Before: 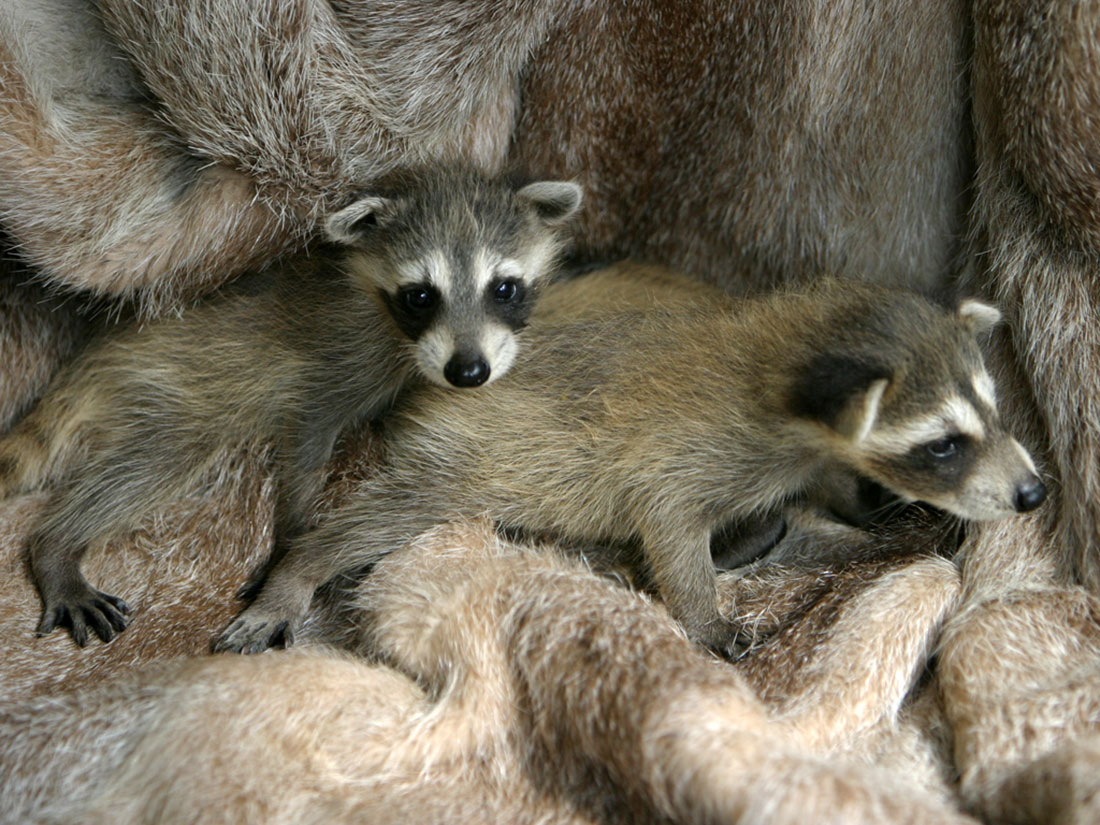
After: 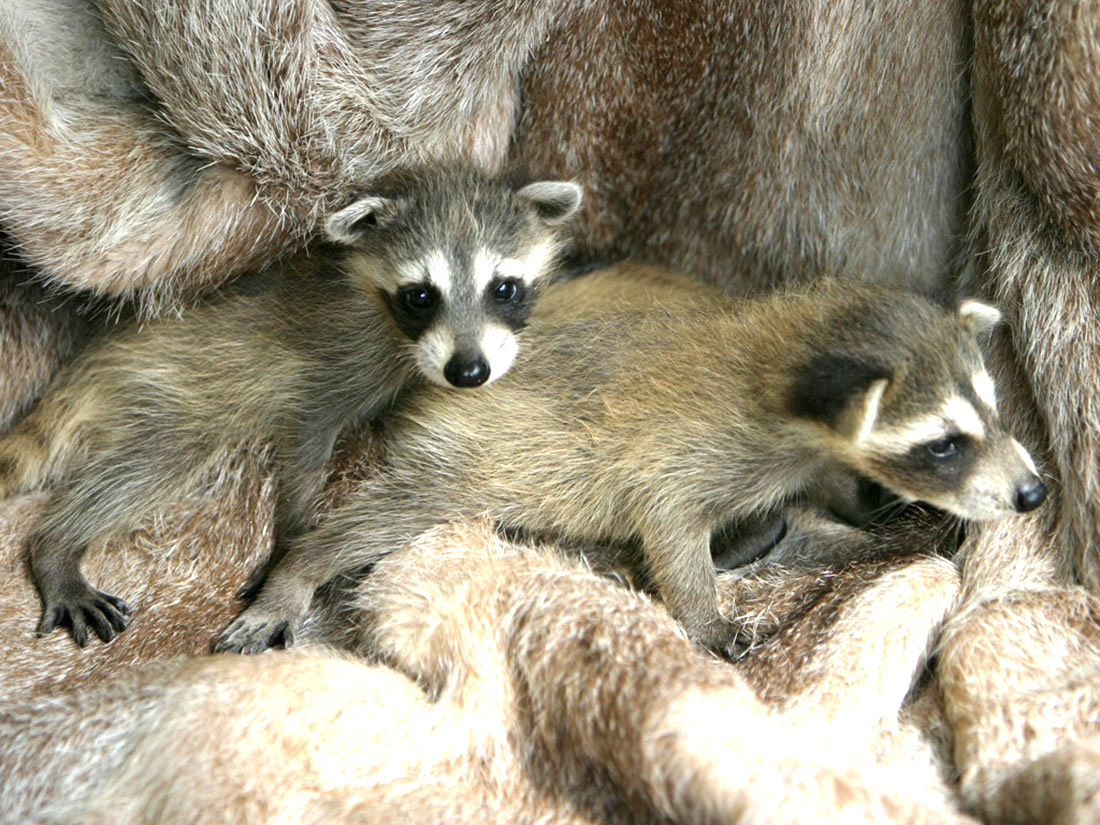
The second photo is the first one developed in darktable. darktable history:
exposure: black level correction 0, exposure 0.953 EV, compensate exposure bias true, compensate highlight preservation false
